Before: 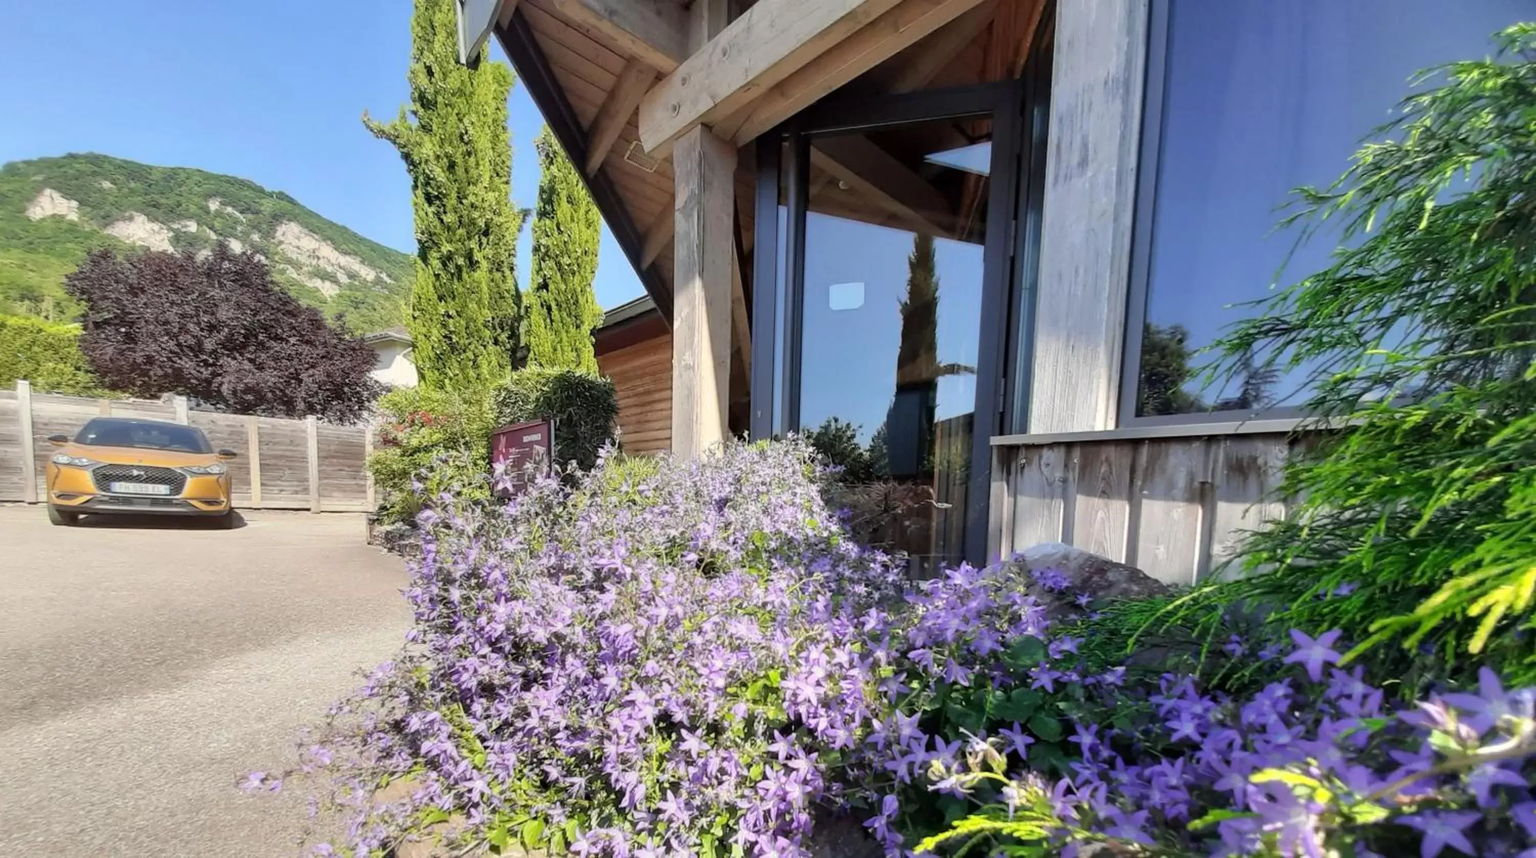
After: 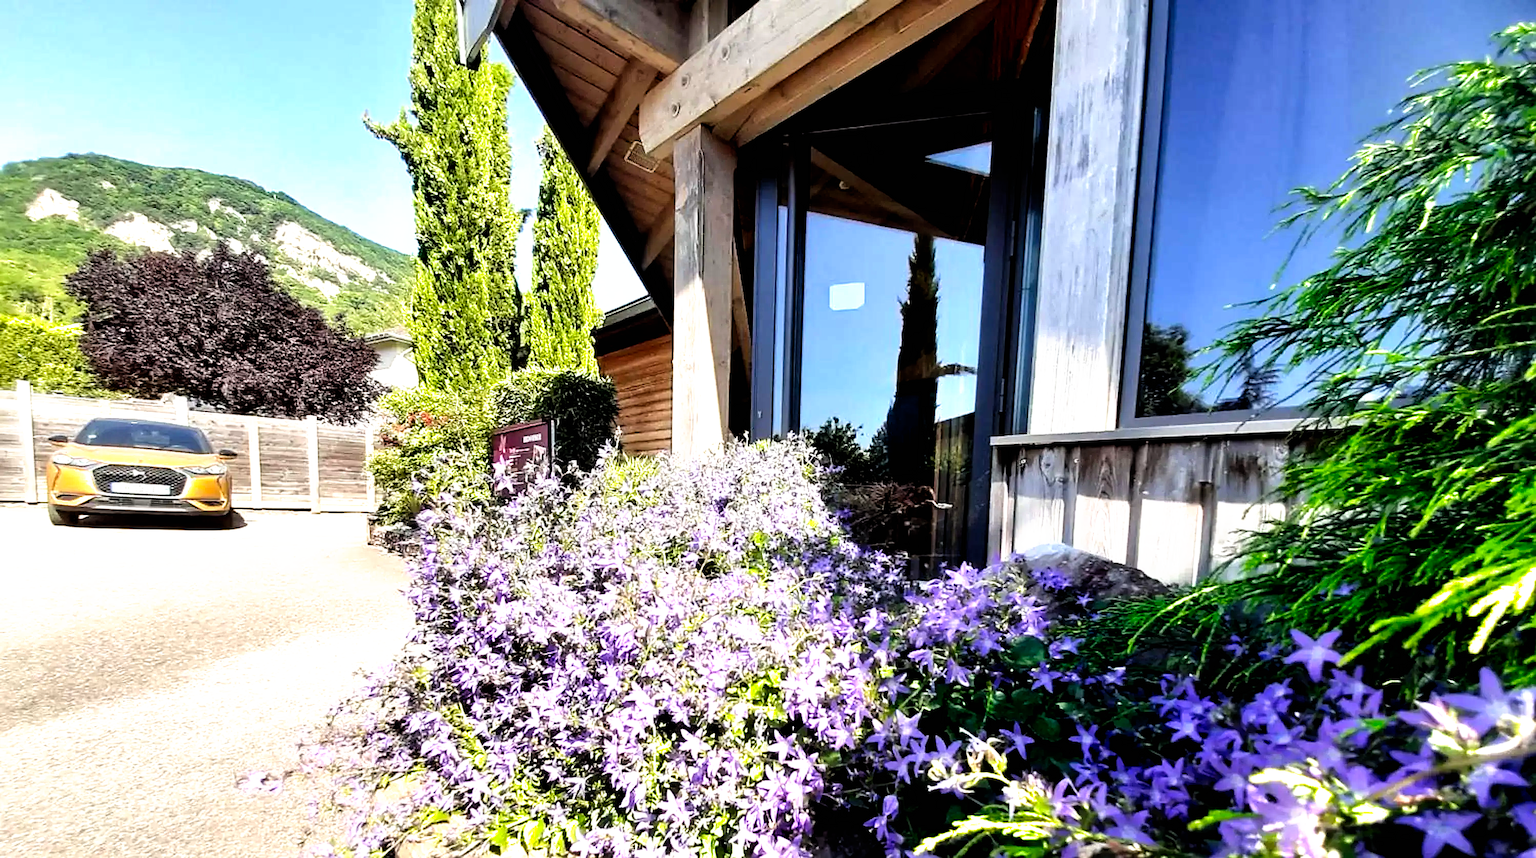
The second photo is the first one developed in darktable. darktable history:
rgb levels: levels [[0.01, 0.419, 0.839], [0, 0.5, 1], [0, 0.5, 1]]
filmic rgb: black relative exposure -8.2 EV, white relative exposure 2.2 EV, threshold 3 EV, hardness 7.11, latitude 85.74%, contrast 1.696, highlights saturation mix -4%, shadows ↔ highlights balance -2.69%, preserve chrominance no, color science v5 (2021), contrast in shadows safe, contrast in highlights safe, enable highlight reconstruction true
sharpen: on, module defaults
